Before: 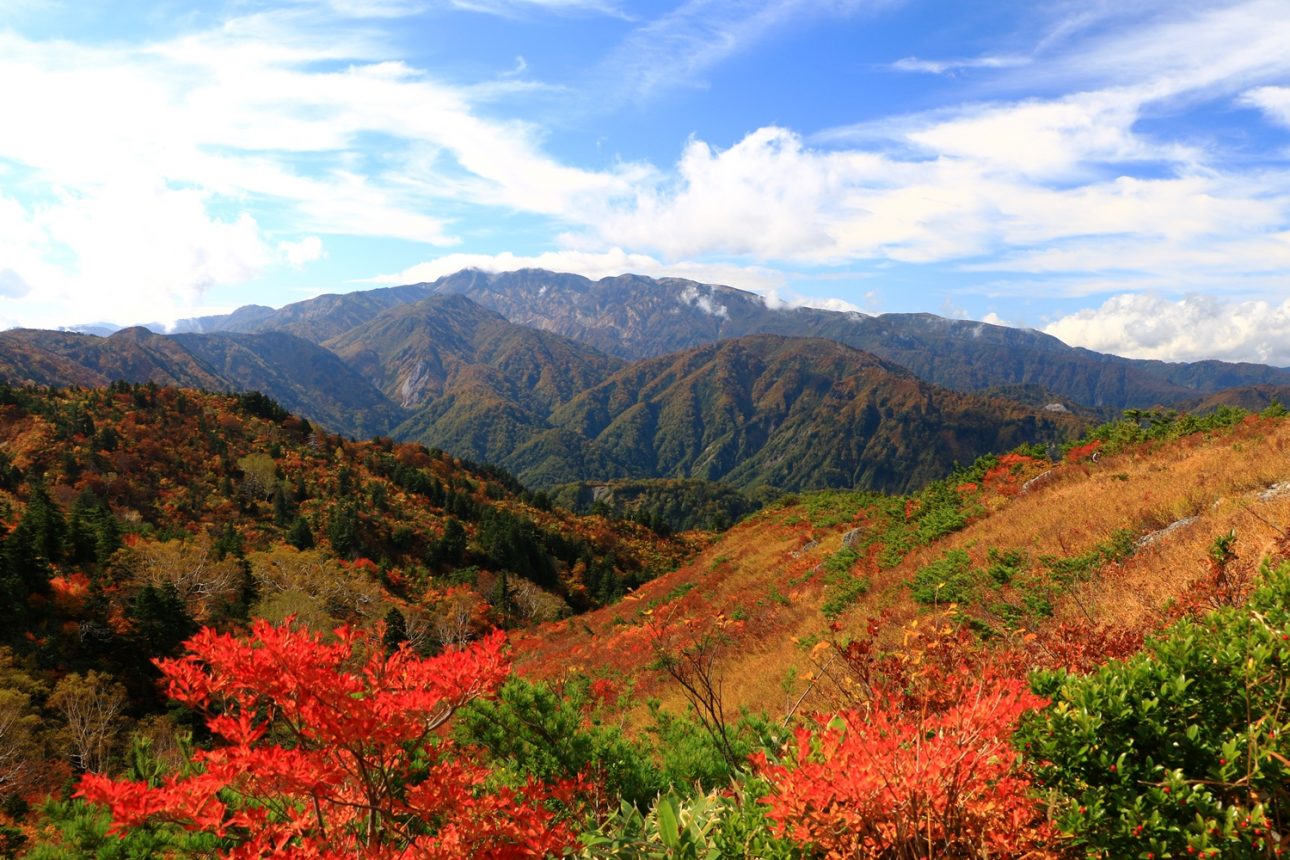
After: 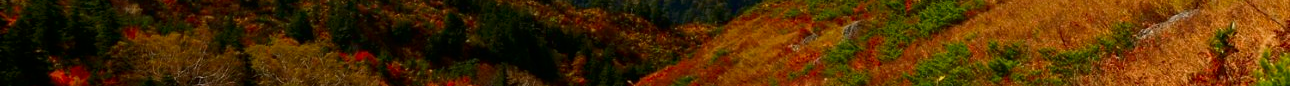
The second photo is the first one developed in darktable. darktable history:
contrast brightness saturation: brightness -0.2, saturation 0.08
crop and rotate: top 59.084%, bottom 30.916%
